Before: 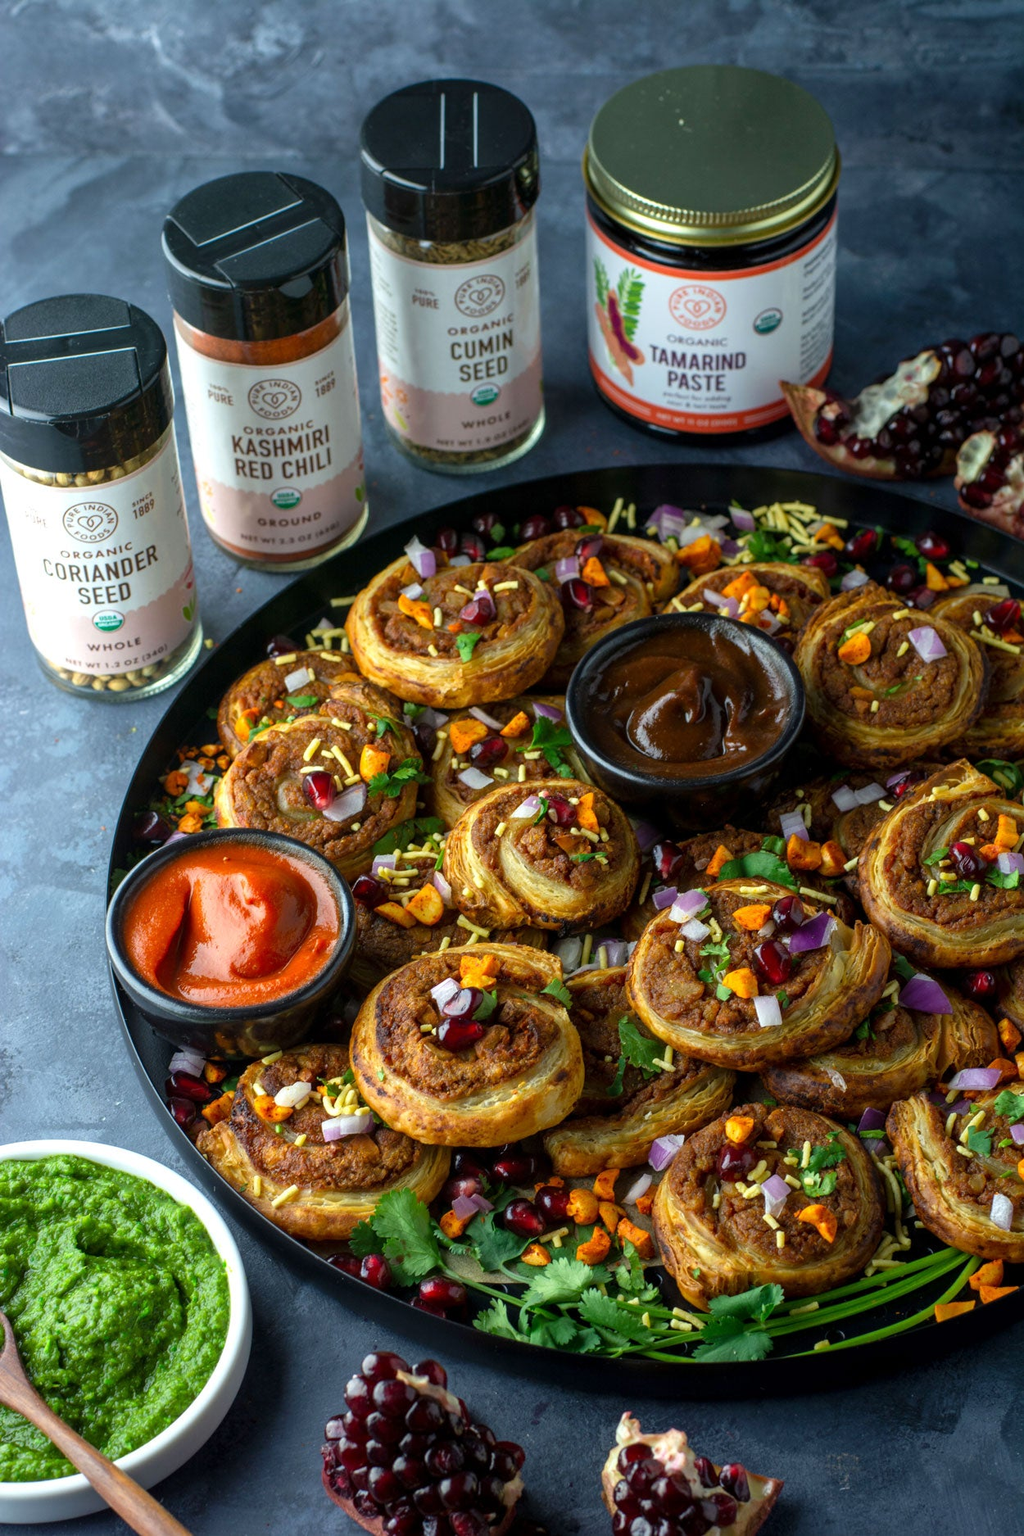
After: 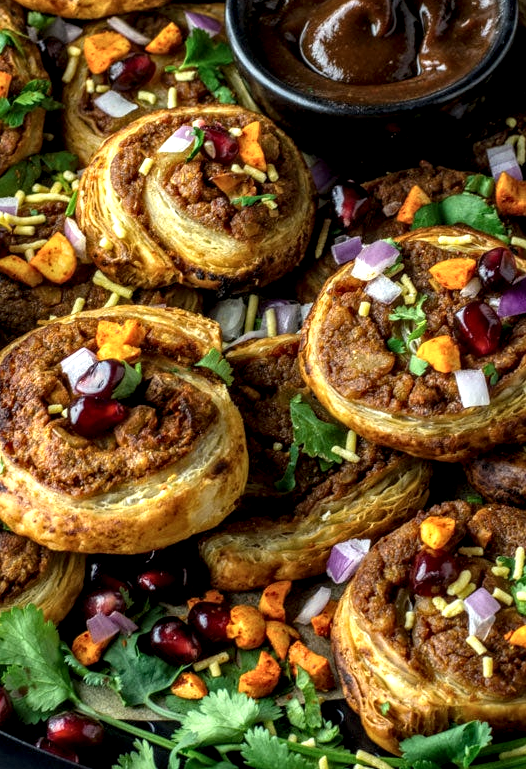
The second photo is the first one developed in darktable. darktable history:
crop: left 37.221%, top 45.169%, right 20.63%, bottom 13.777%
local contrast: highlights 79%, shadows 56%, detail 175%, midtone range 0.428
